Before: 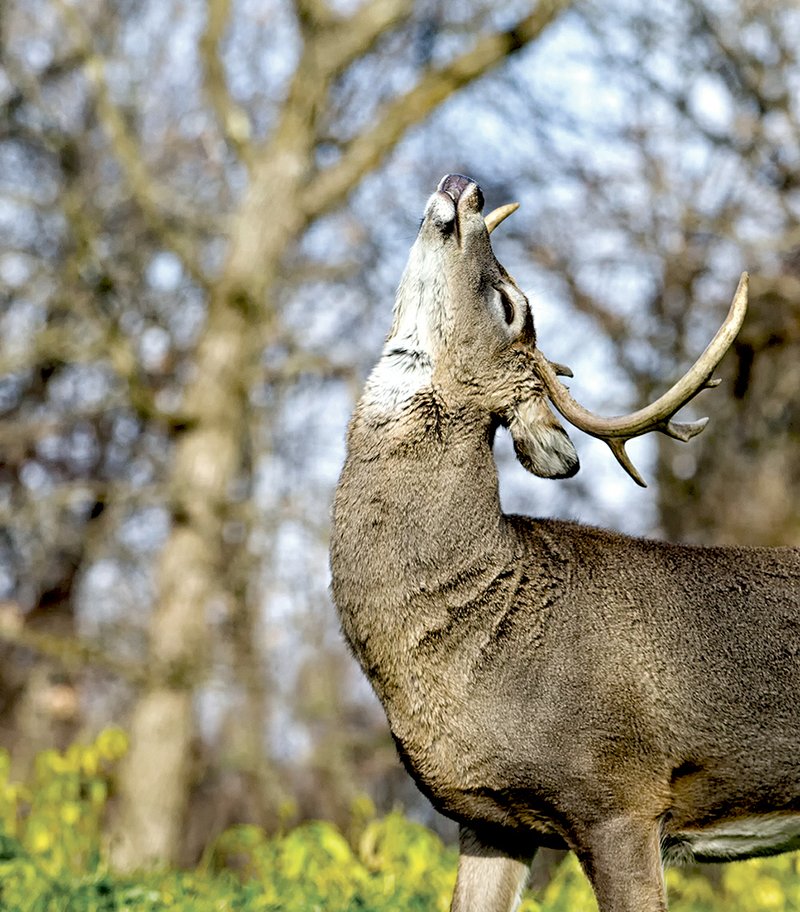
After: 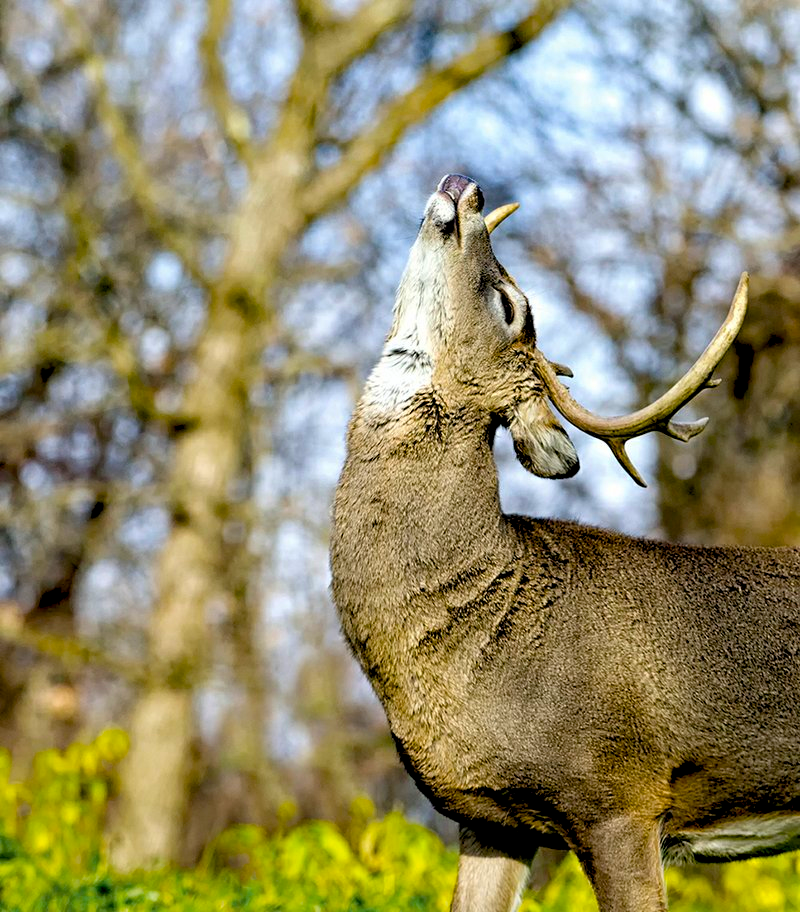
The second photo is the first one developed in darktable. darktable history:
color balance rgb: global offset › luminance -0.486%, perceptual saturation grading › global saturation 17.191%, global vibrance 41.34%
